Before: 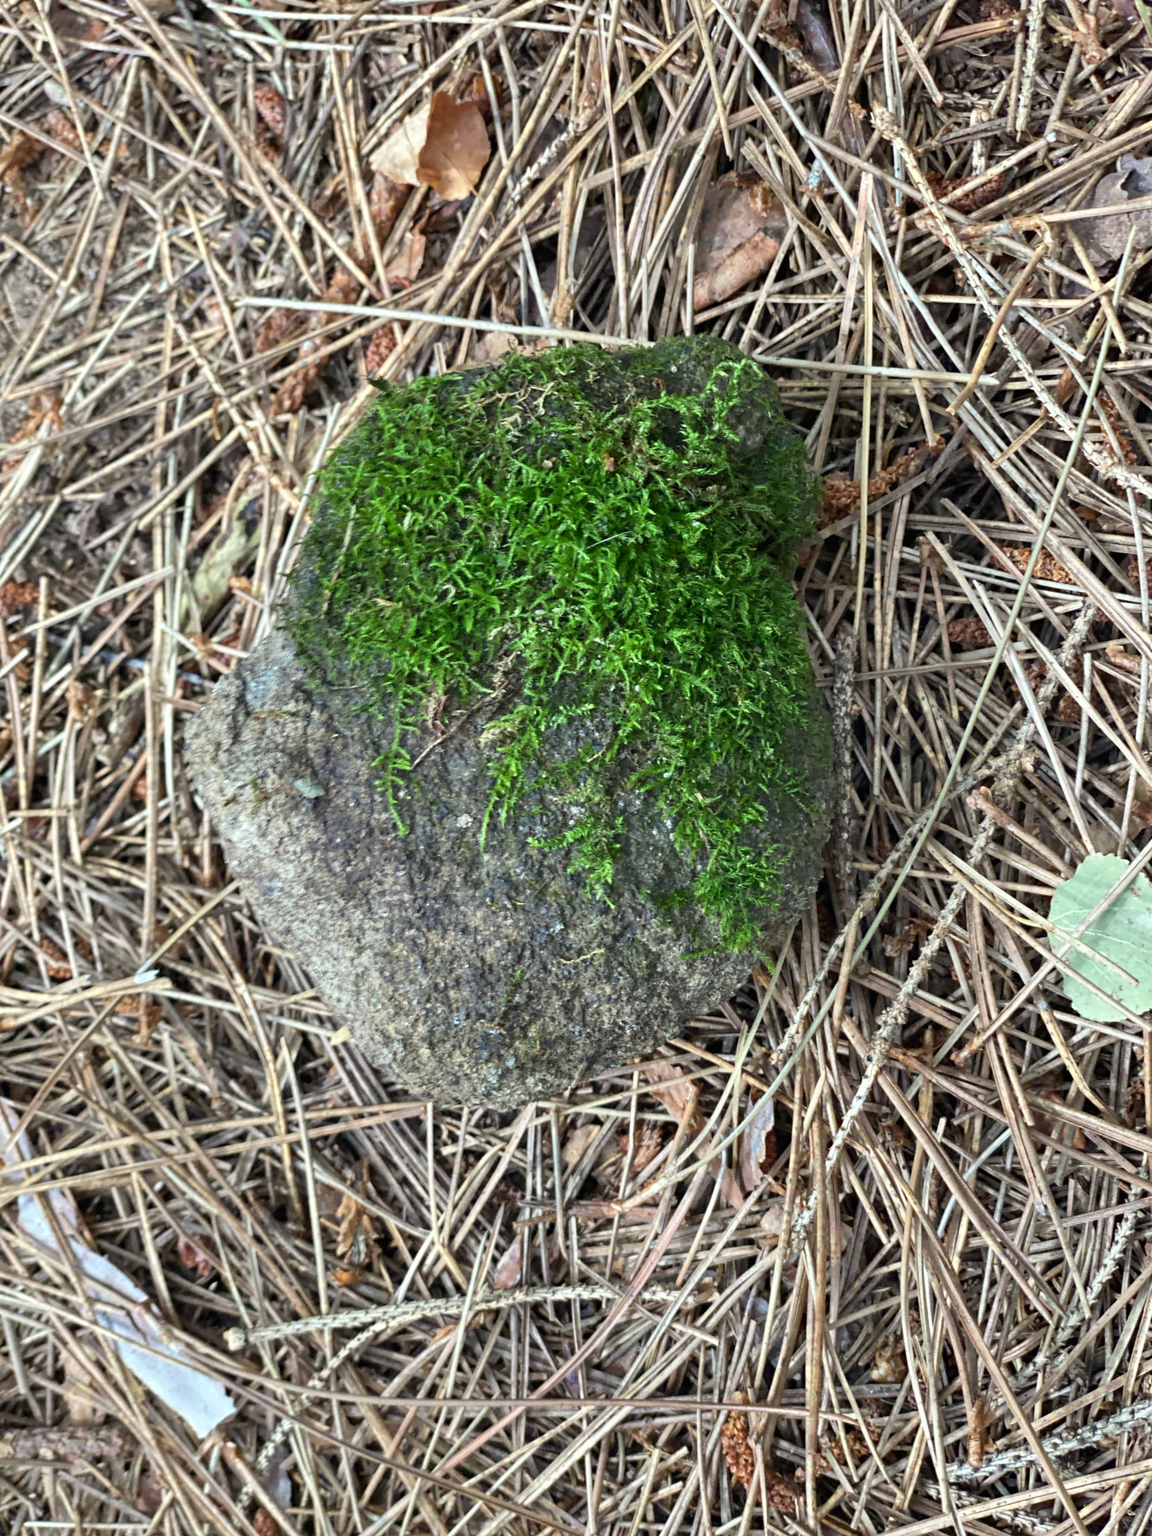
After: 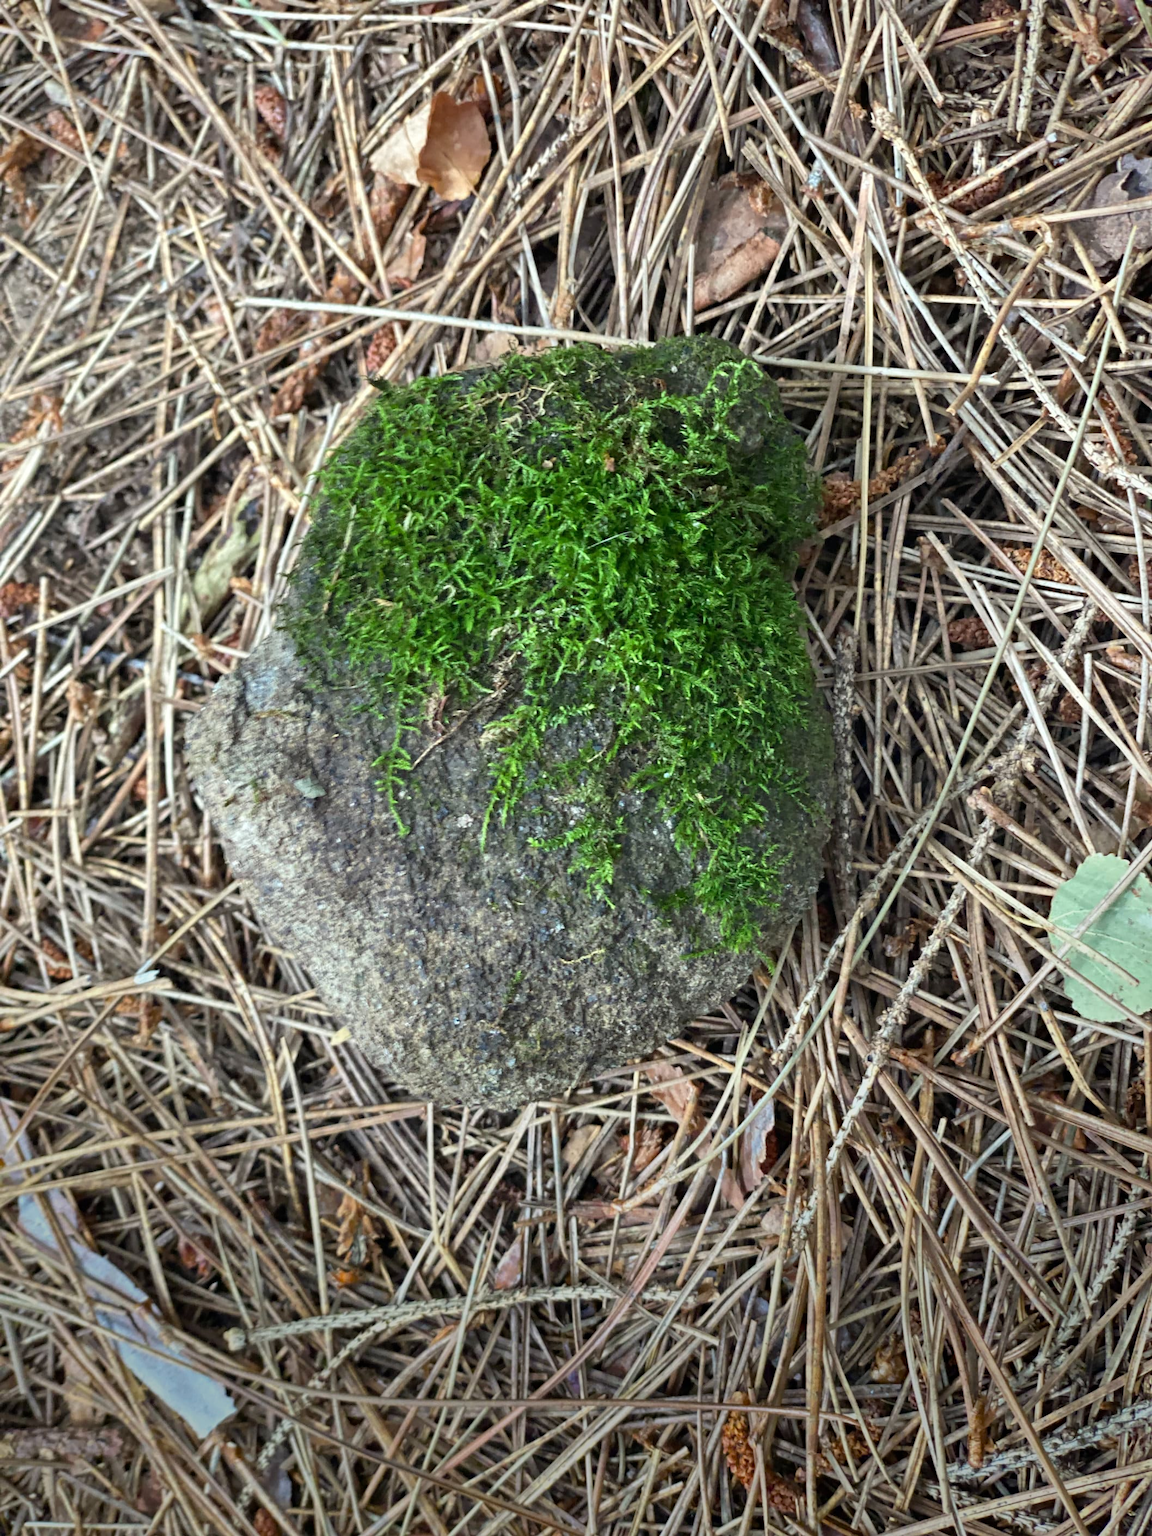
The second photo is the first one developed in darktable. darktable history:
vignetting: fall-off start 74.86%, saturation 0.366, center (-0.052, -0.355), width/height ratio 1.077, unbound false
